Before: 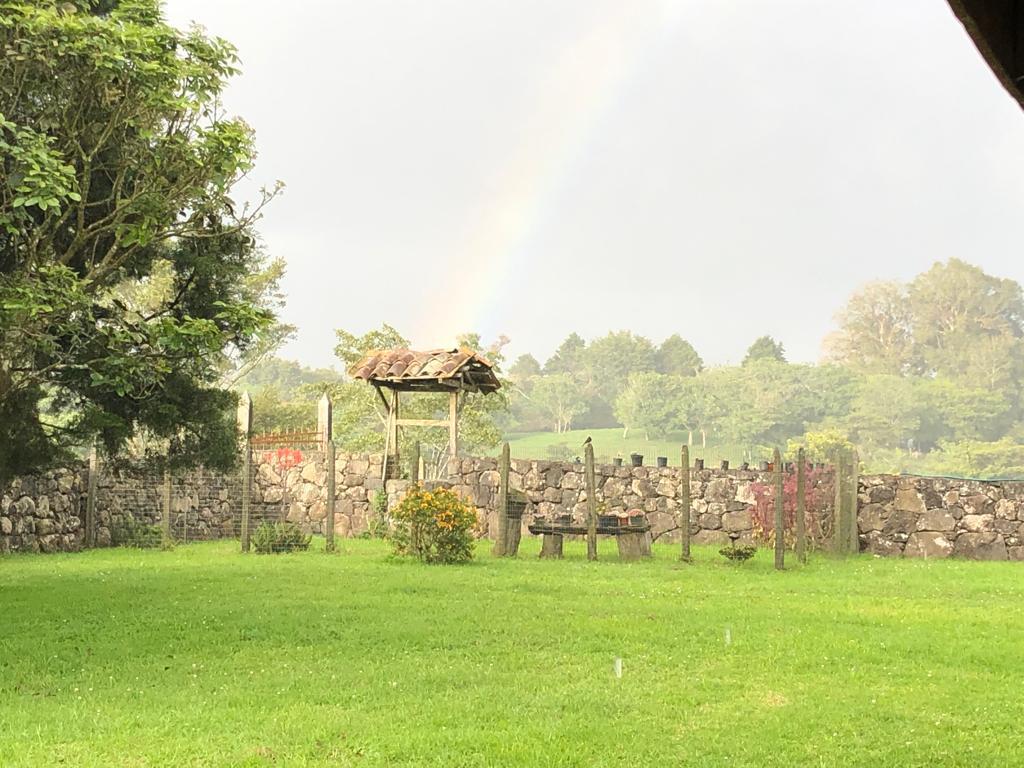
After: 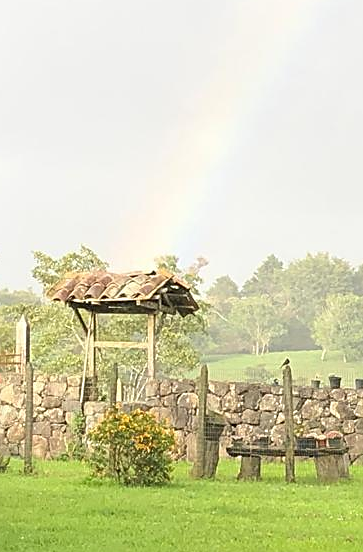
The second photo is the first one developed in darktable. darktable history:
sharpen: on, module defaults
crop and rotate: left 29.505%, top 10.213%, right 34.989%, bottom 17.782%
